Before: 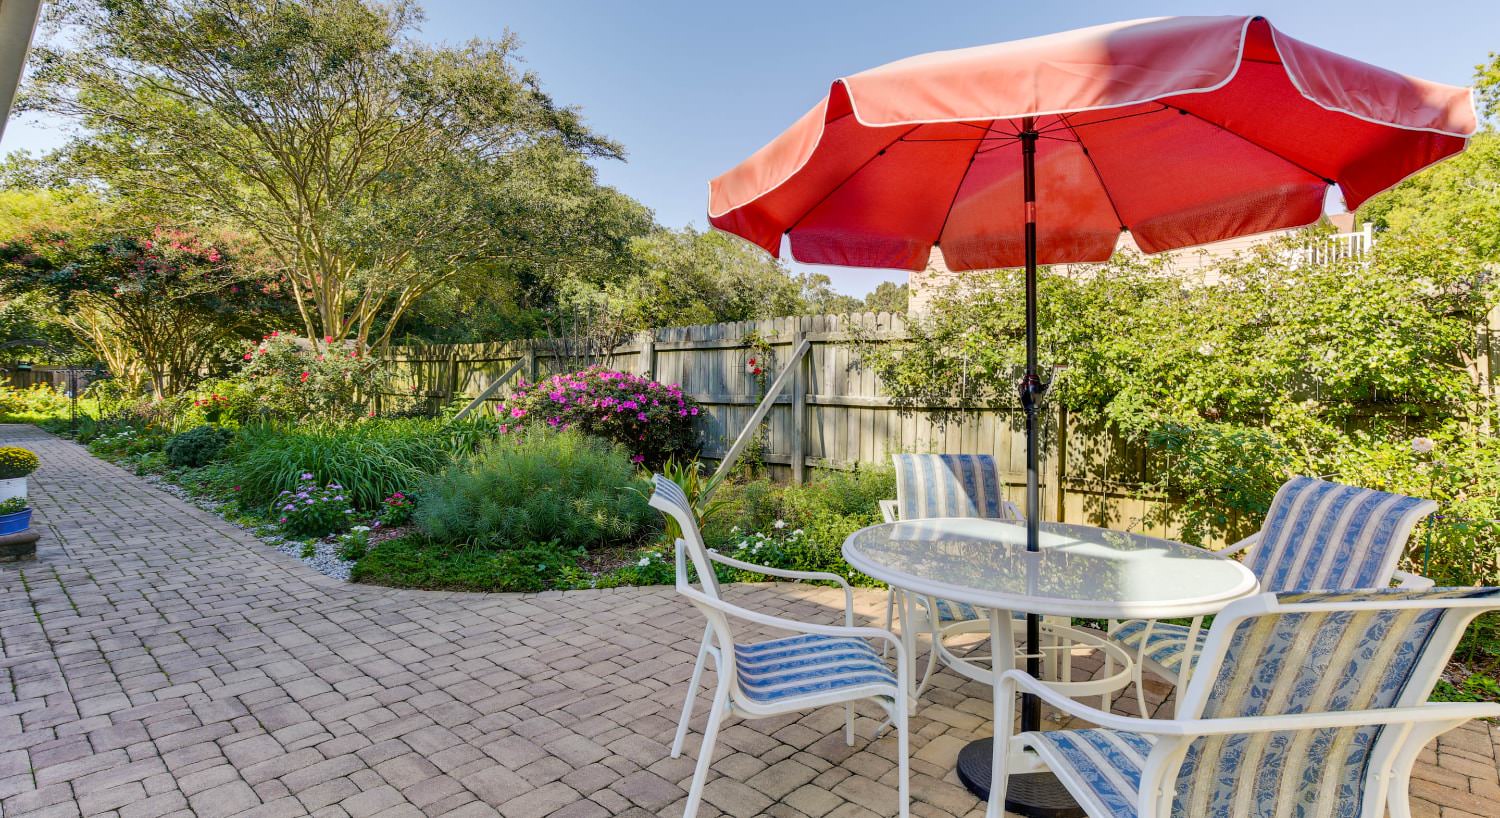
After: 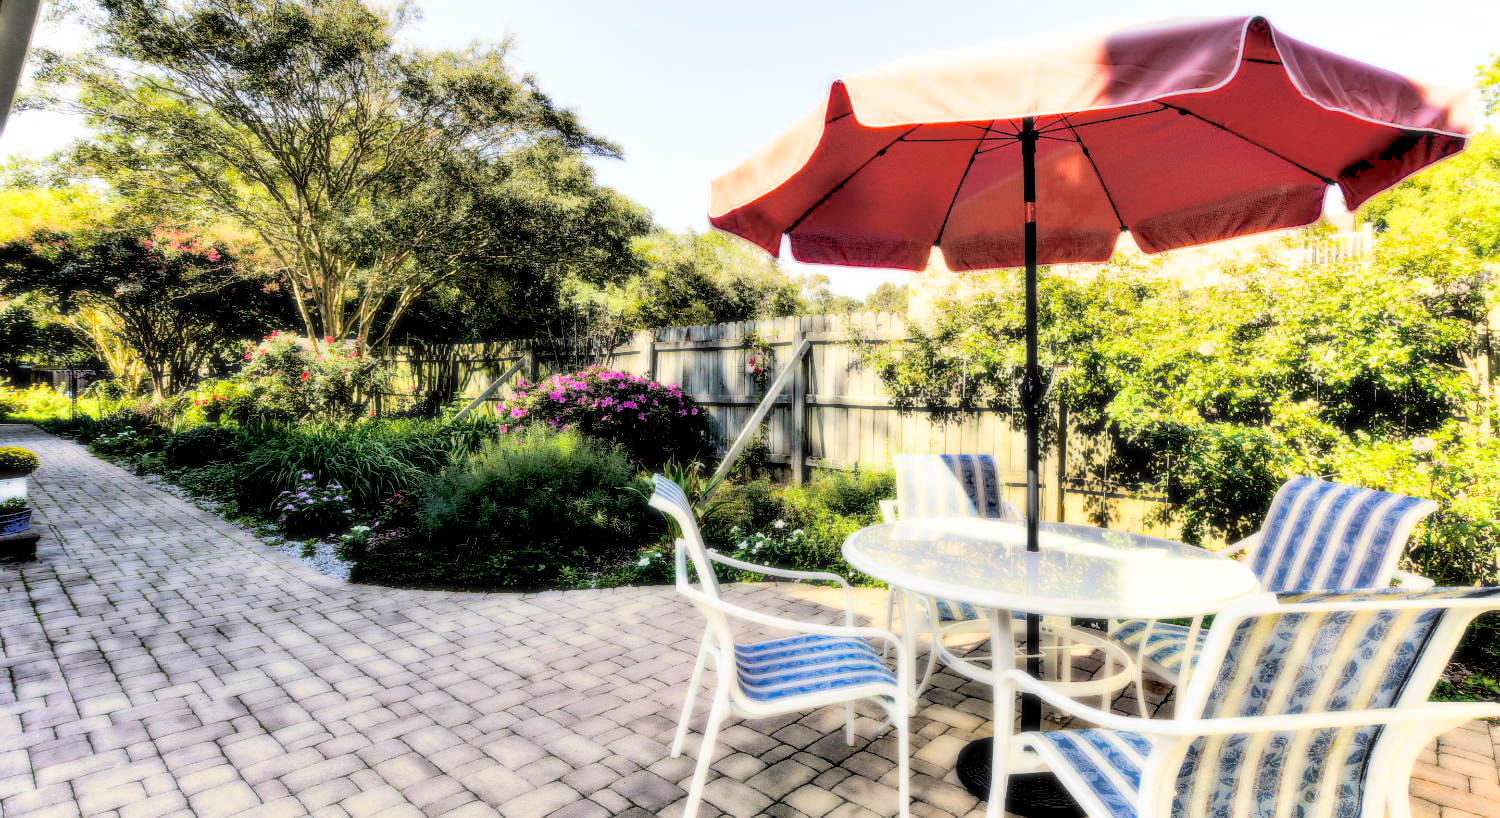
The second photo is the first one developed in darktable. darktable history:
exposure: black level correction 0.056, exposure -0.039 EV, compensate highlight preservation false
levels: levels [0, 0.492, 0.984]
split-toning: shadows › hue 43.2°, shadows › saturation 0, highlights › hue 50.4°, highlights › saturation 1
bloom: size 0%, threshold 54.82%, strength 8.31%
